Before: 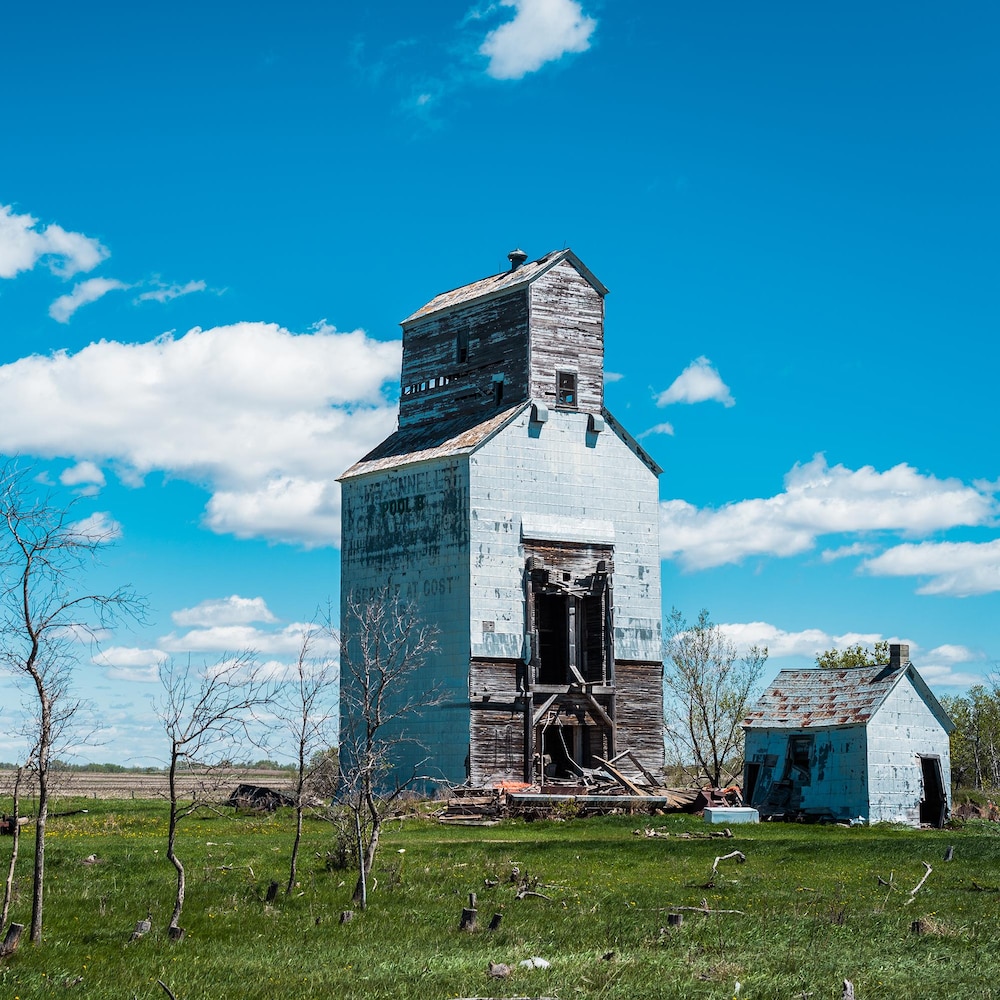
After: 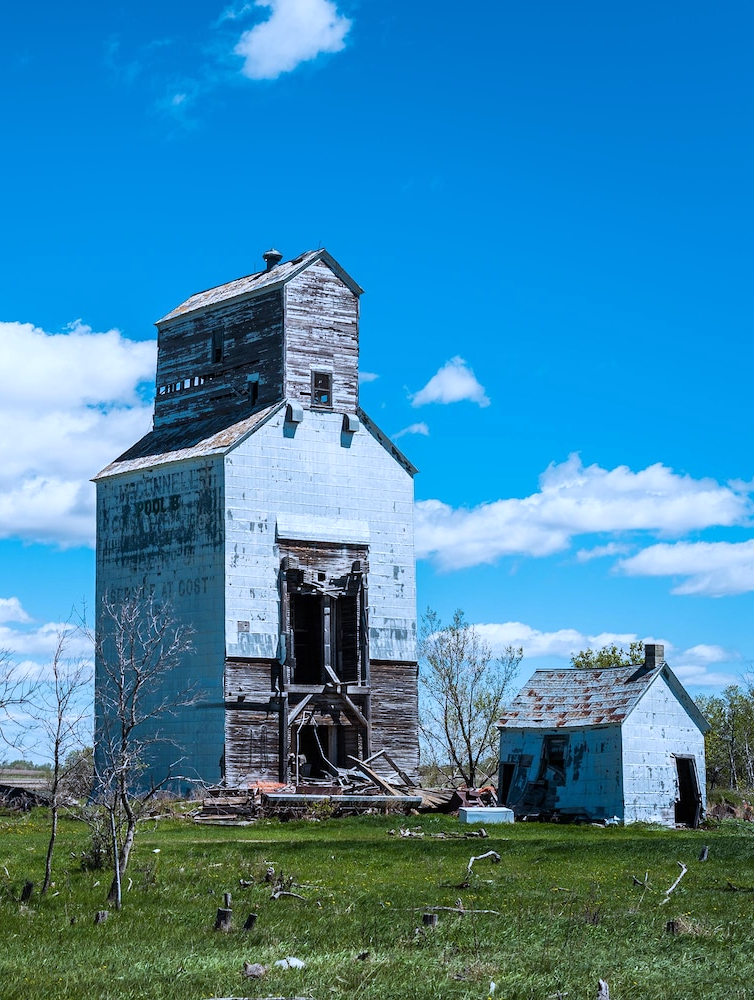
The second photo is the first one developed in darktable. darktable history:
crop and rotate: left 24.6%
white balance: red 0.926, green 1.003, blue 1.133
